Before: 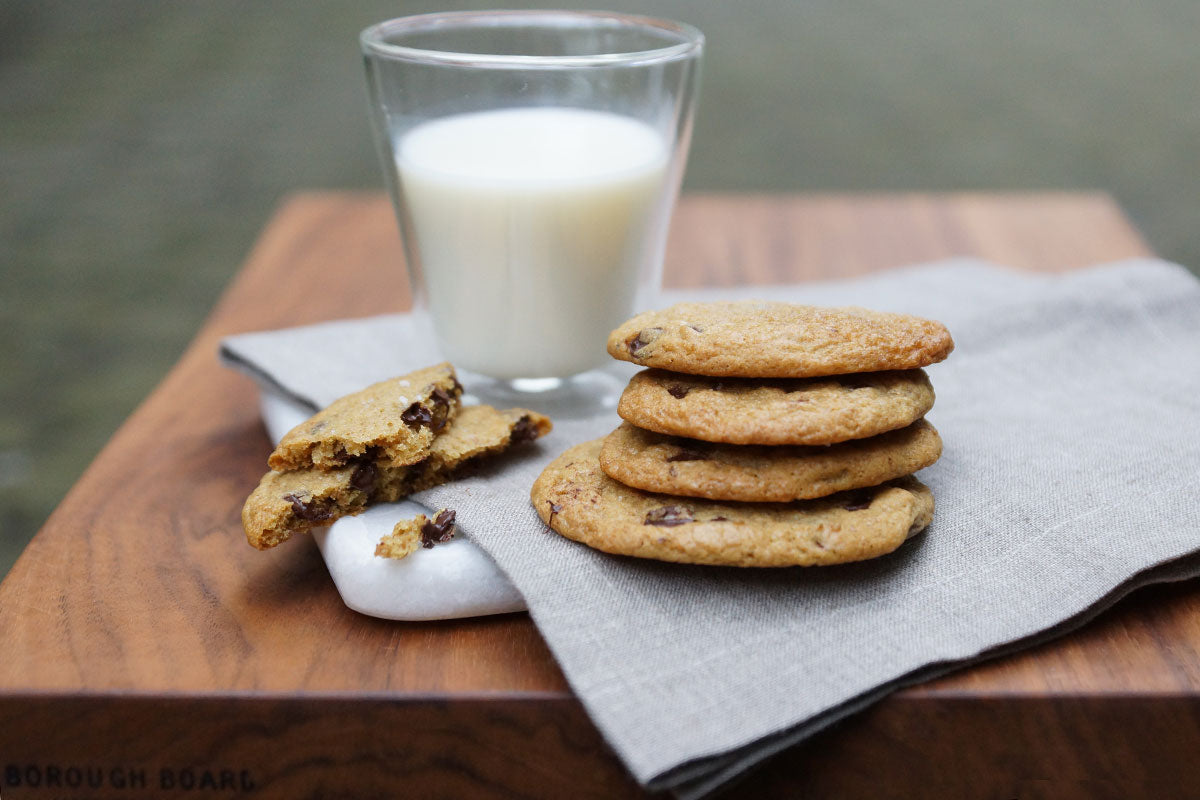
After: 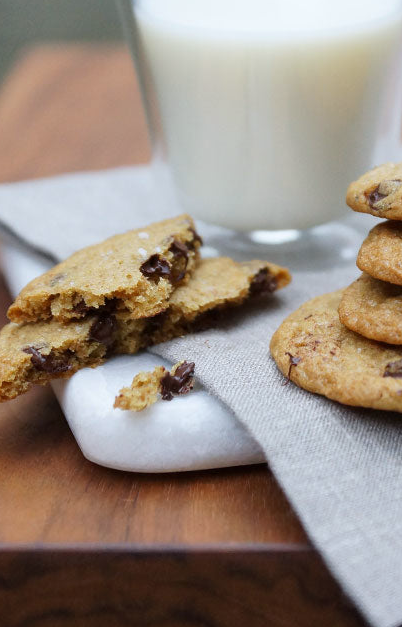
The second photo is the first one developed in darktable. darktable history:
crop and rotate: left 21.77%, top 18.528%, right 44.676%, bottom 2.997%
white balance: red 0.982, blue 1.018
